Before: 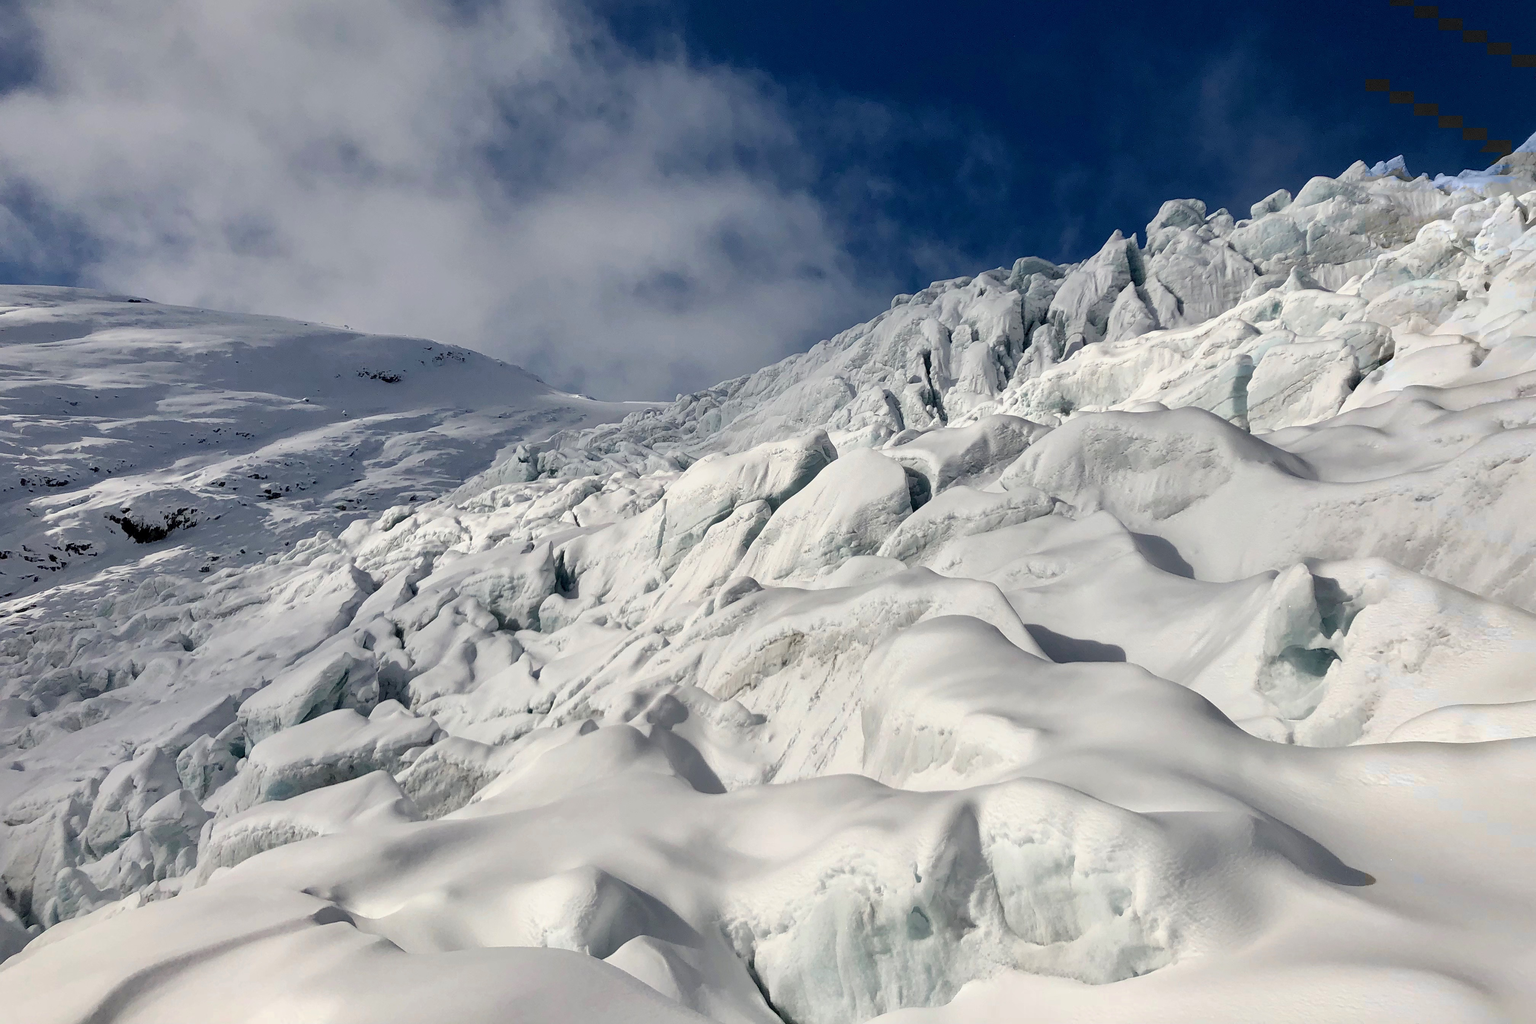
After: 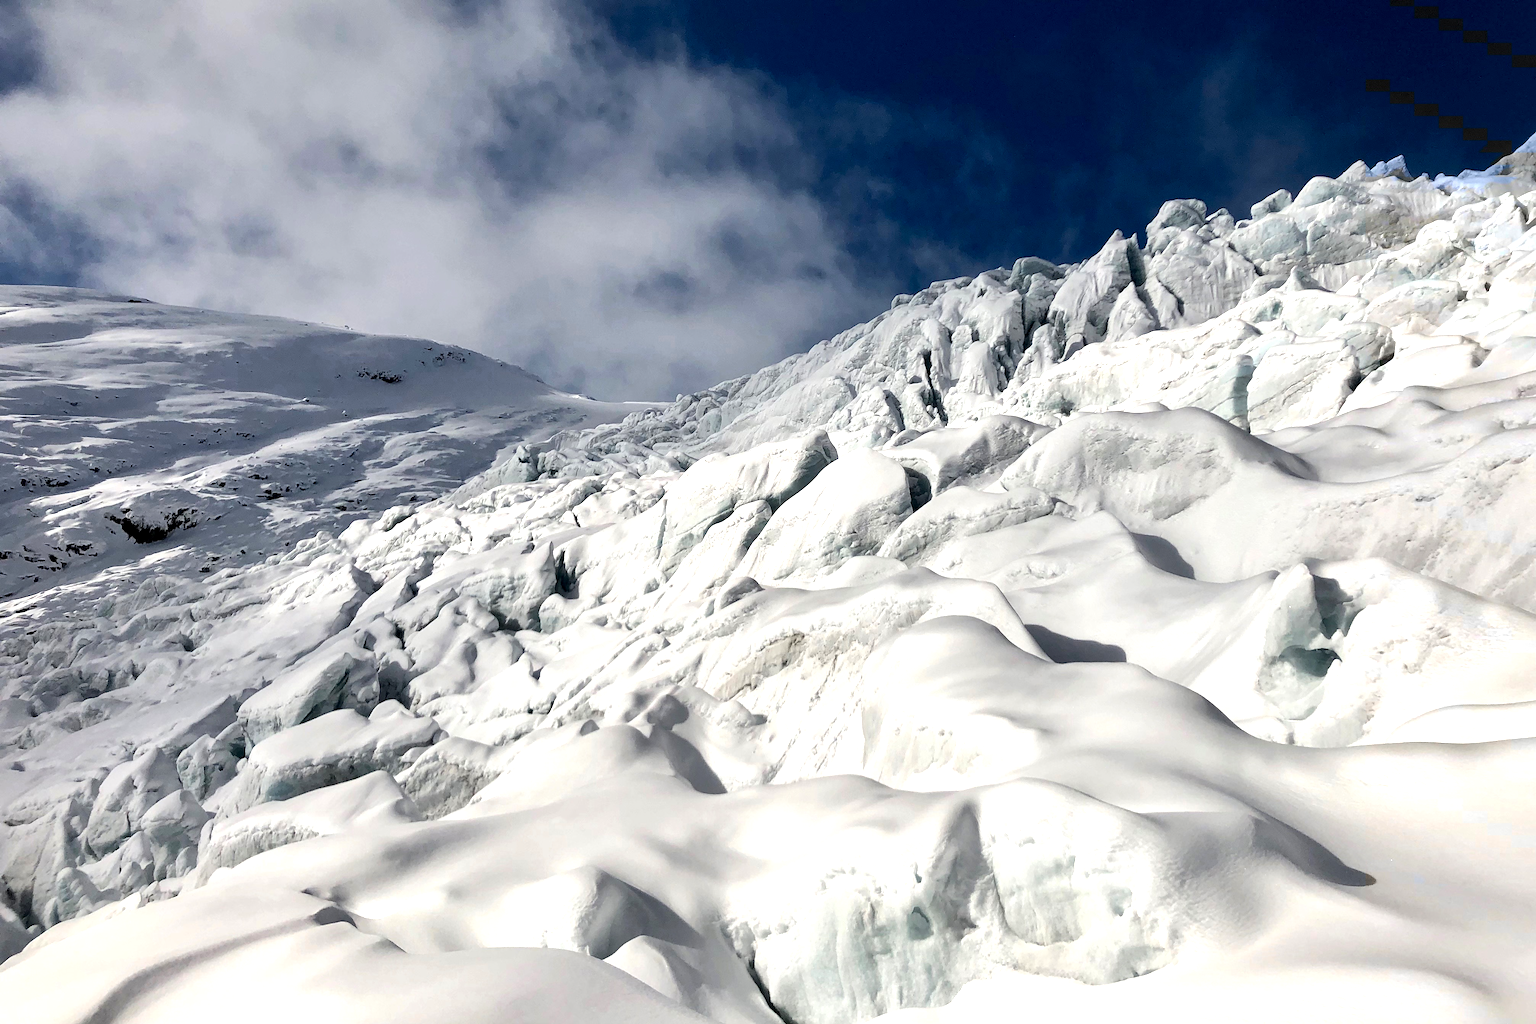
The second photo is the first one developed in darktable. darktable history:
tone equalizer: -8 EV -0.767 EV, -7 EV -0.734 EV, -6 EV -0.63 EV, -5 EV -0.364 EV, -3 EV 0.377 EV, -2 EV 0.6 EV, -1 EV 0.681 EV, +0 EV 0.742 EV, edges refinement/feathering 500, mask exposure compensation -1.57 EV, preserve details no
